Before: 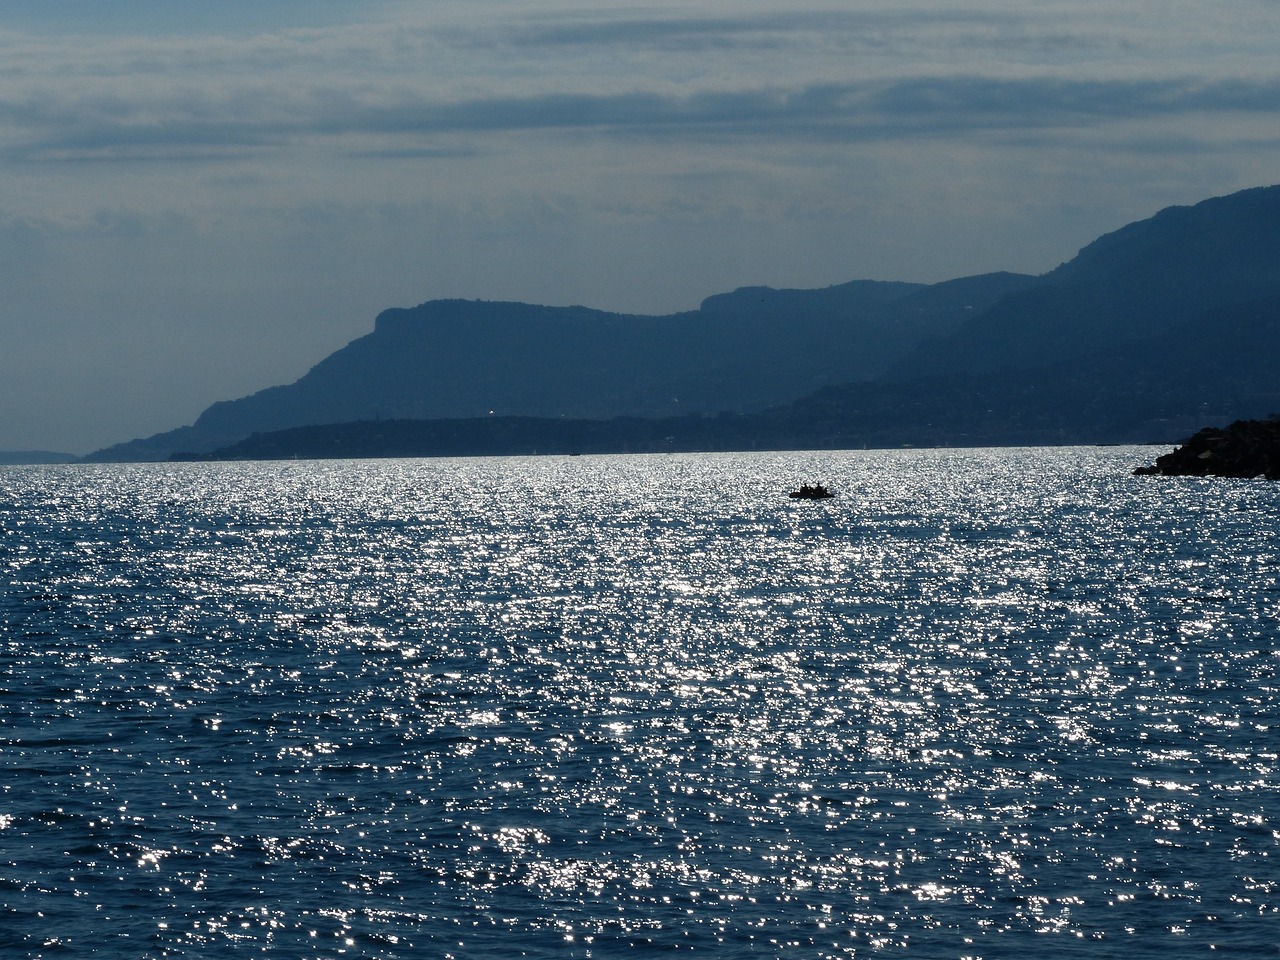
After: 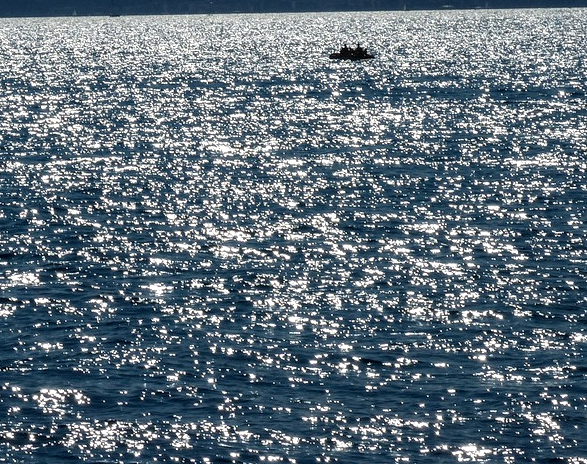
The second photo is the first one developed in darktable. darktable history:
local contrast: detail 150%
crop: left 35.976%, top 45.819%, right 18.162%, bottom 5.807%
